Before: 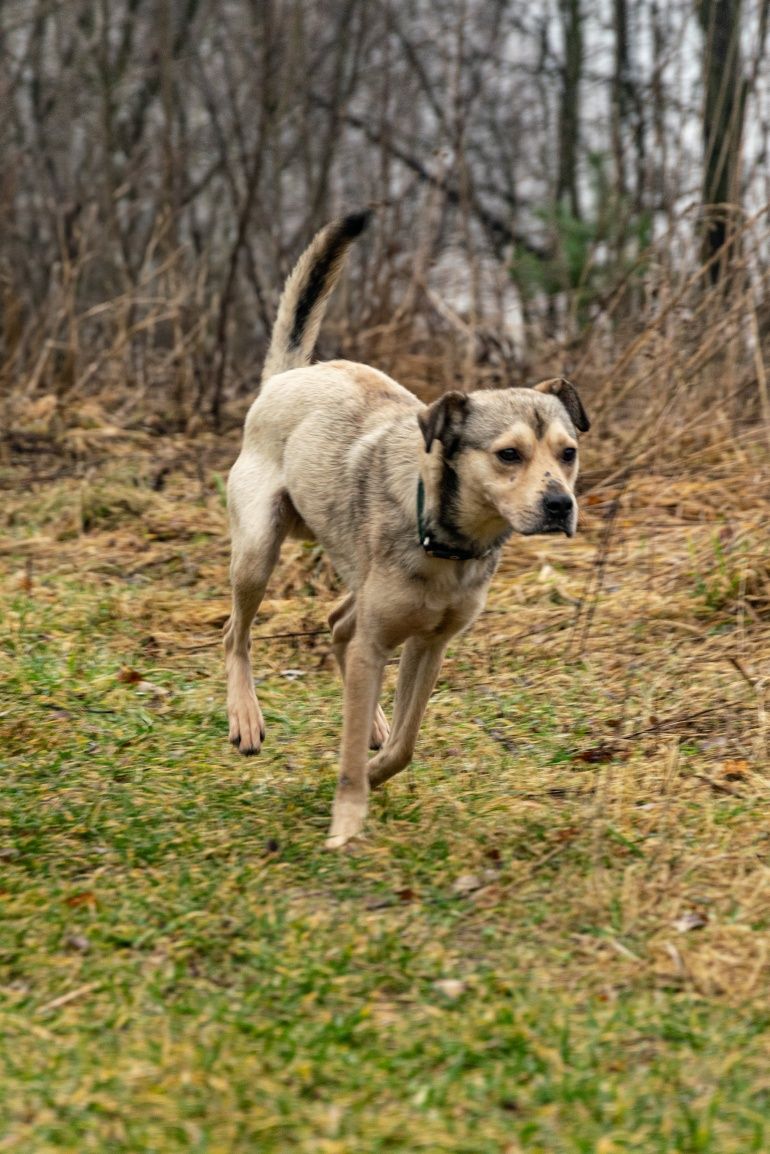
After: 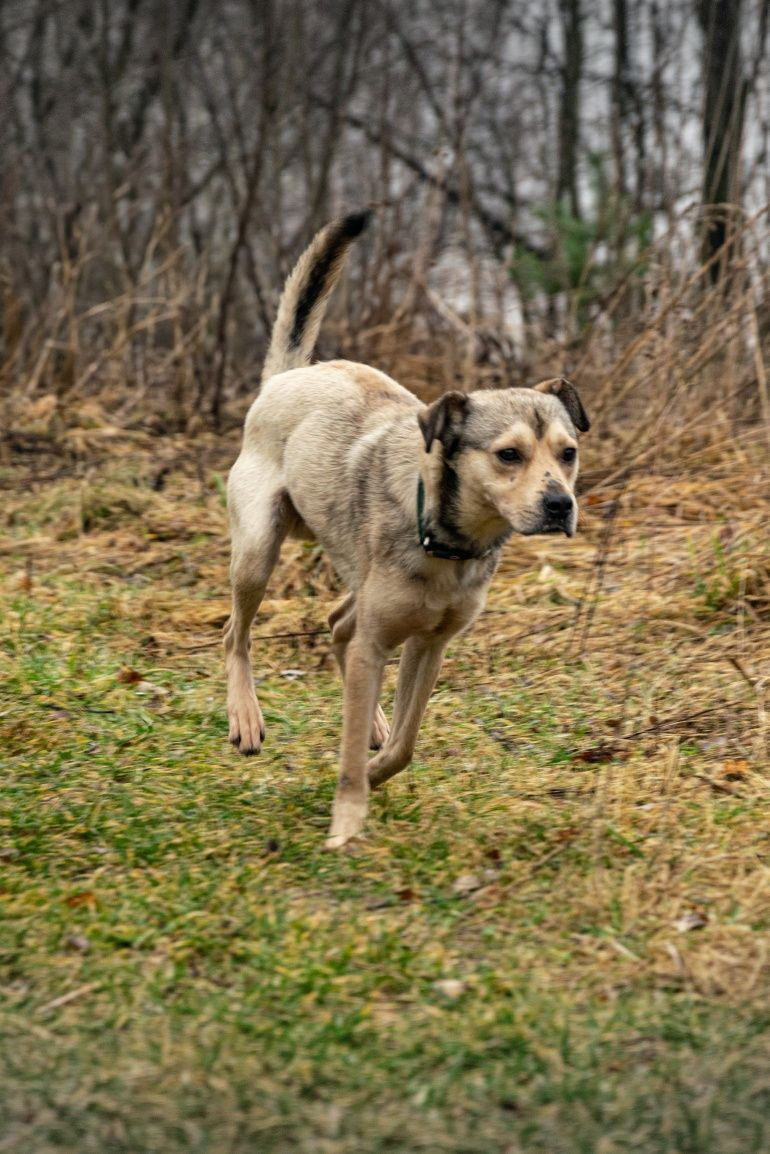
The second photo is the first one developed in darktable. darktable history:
vignetting: fall-off start 100.33%, width/height ratio 1.305, unbound false
